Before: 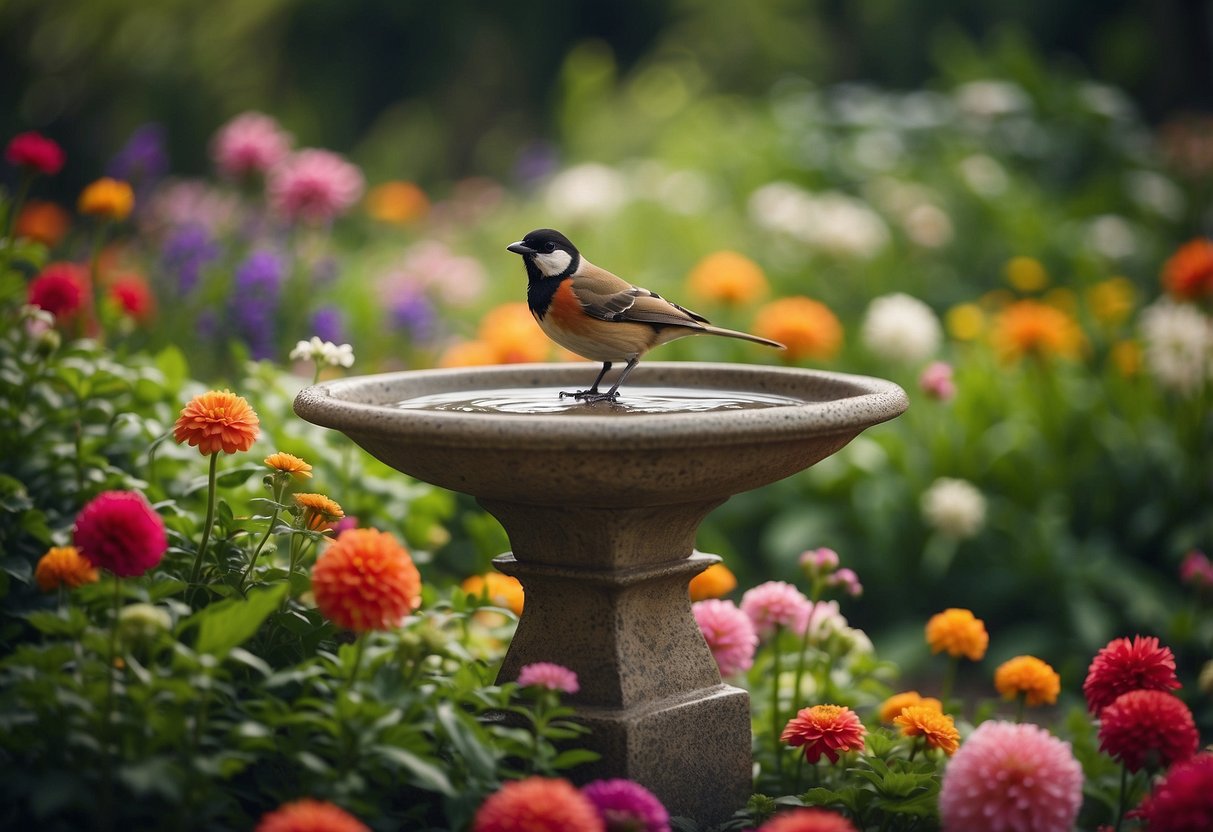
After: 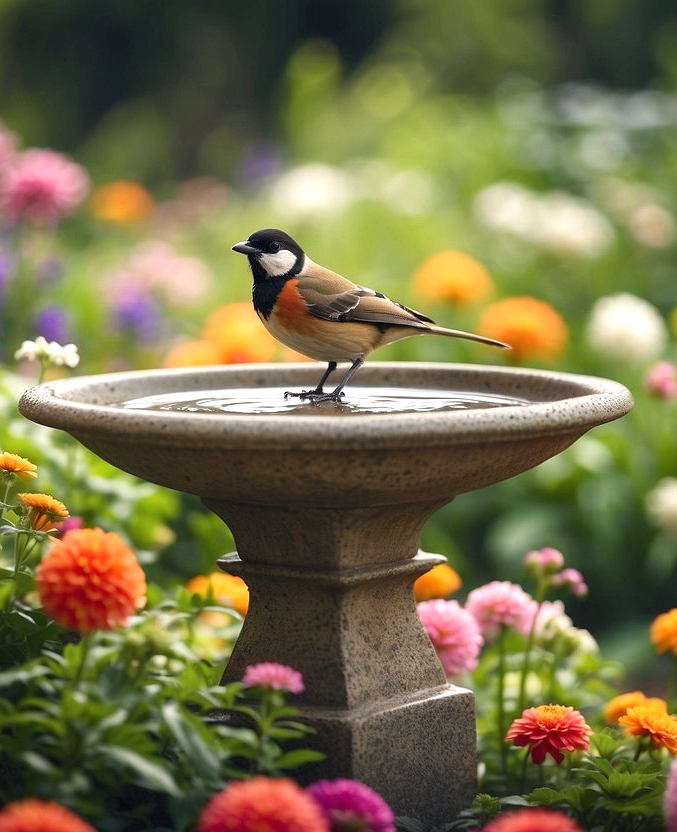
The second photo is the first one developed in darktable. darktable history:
exposure: black level correction 0.001, exposure 0.499 EV, compensate highlight preservation false
crop and rotate: left 22.707%, right 21.419%
